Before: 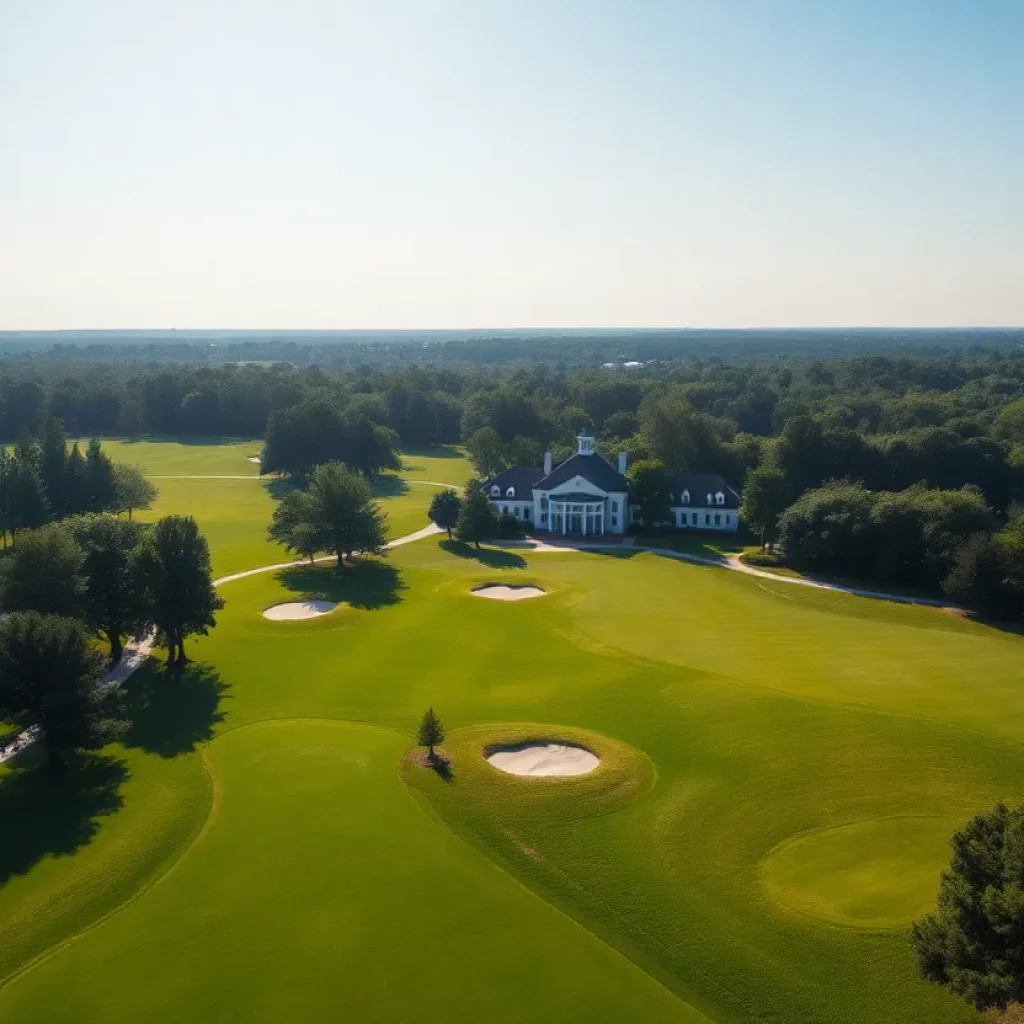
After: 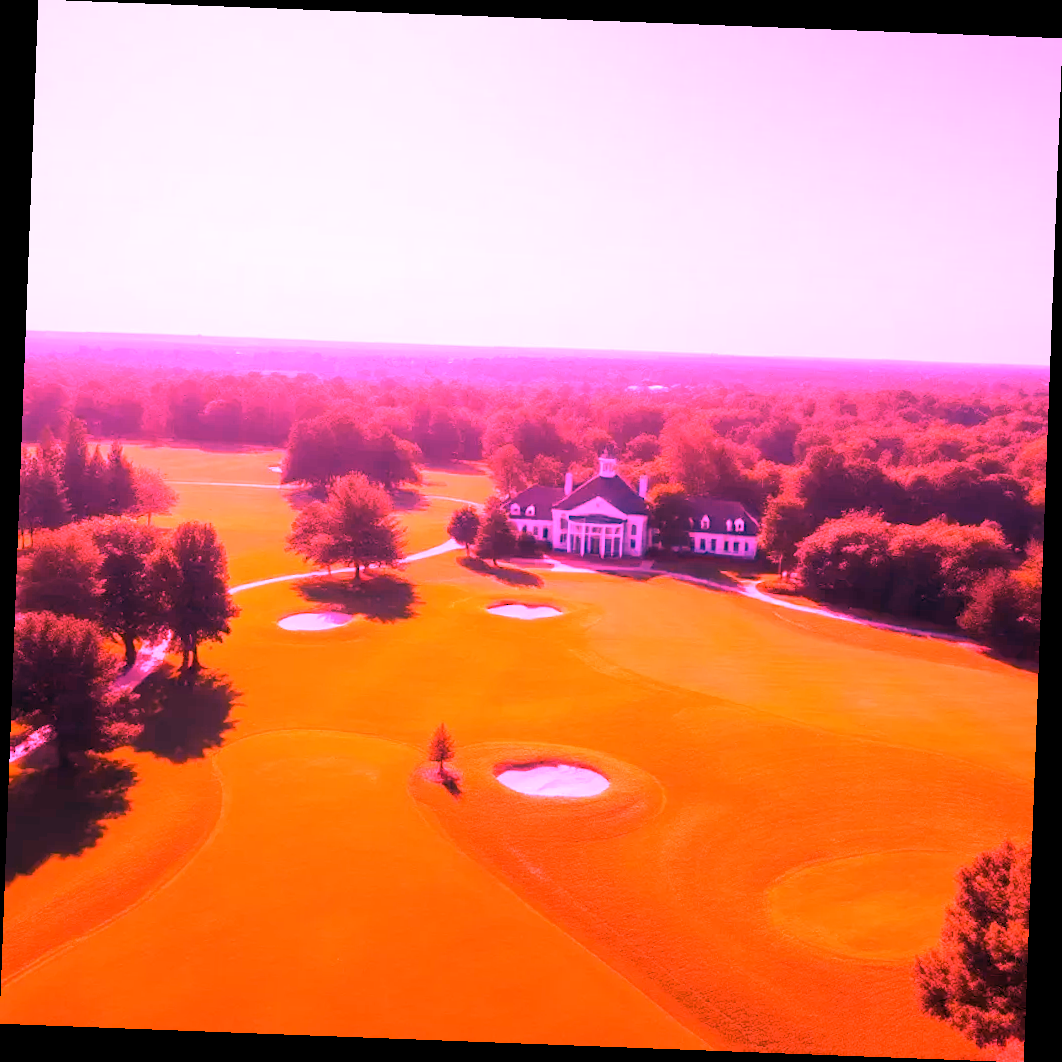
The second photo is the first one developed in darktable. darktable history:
white balance: red 4.26, blue 1.802
rotate and perspective: rotation 2.17°, automatic cropping off
